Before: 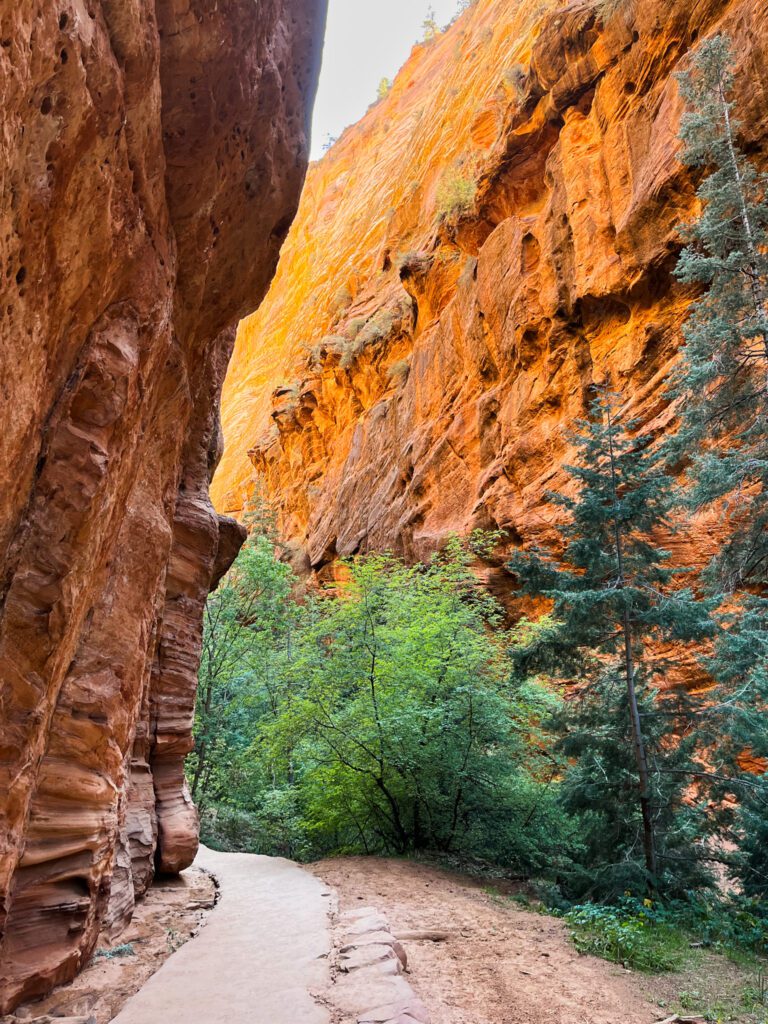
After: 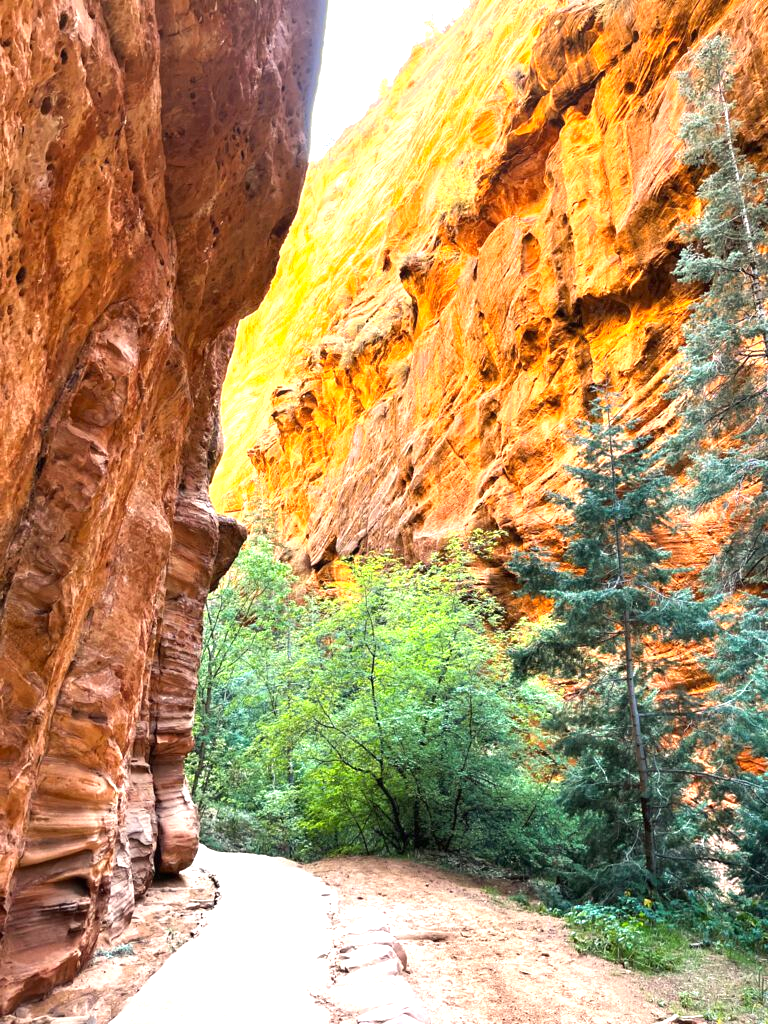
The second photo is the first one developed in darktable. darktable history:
exposure: black level correction 0, exposure 1.096 EV, compensate highlight preservation false
color correction: highlights b* 2.89
